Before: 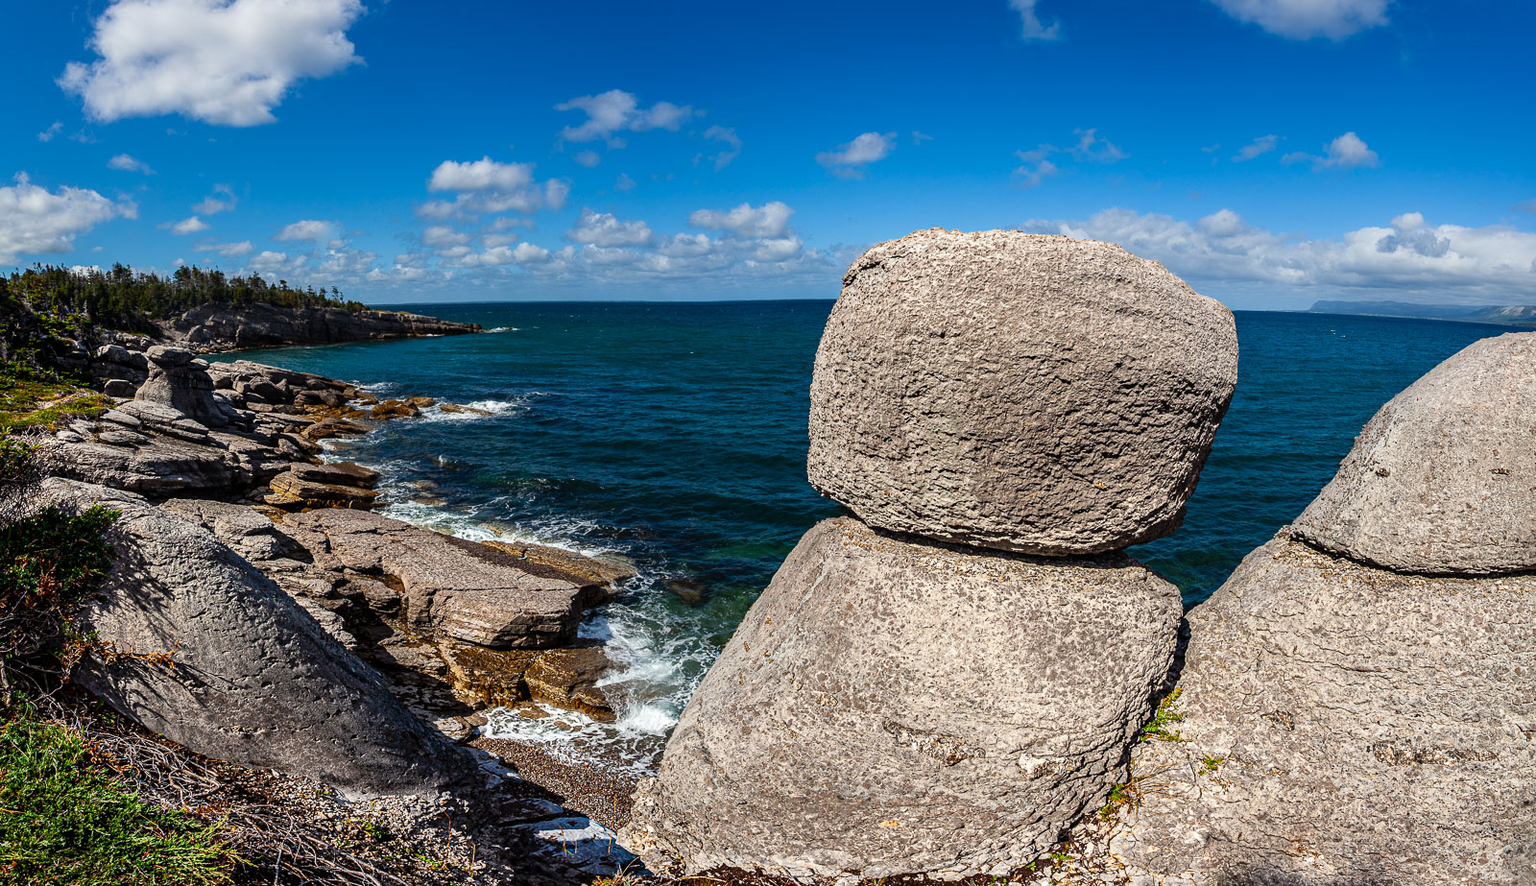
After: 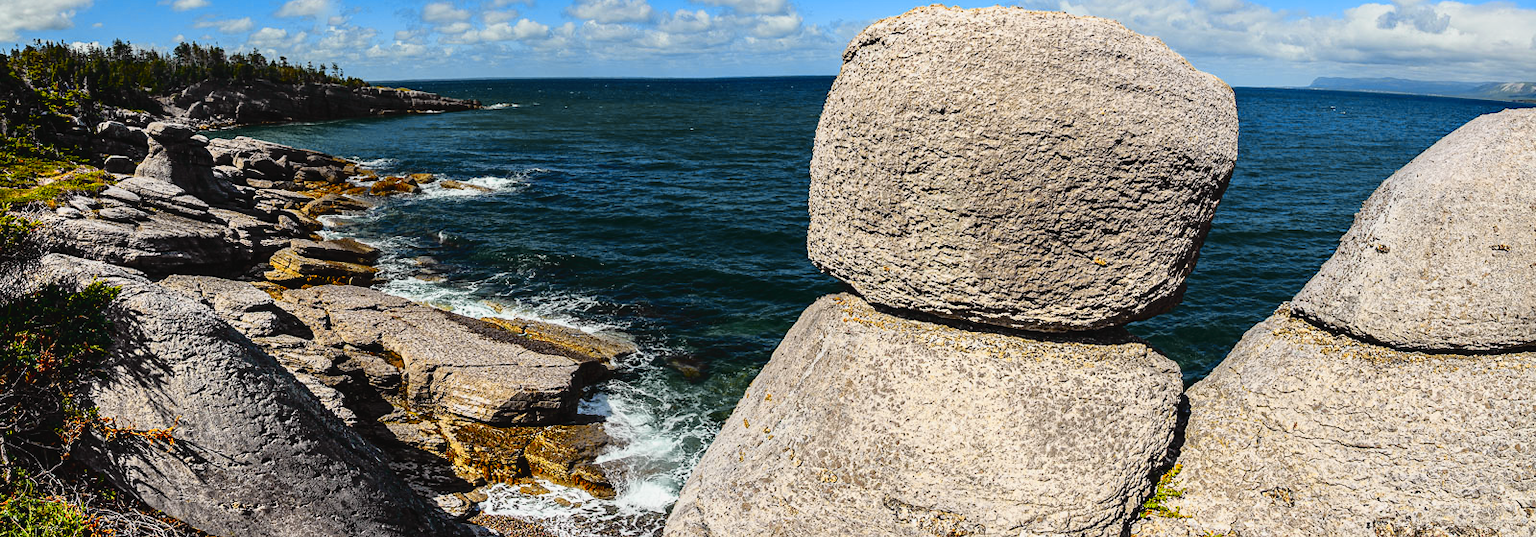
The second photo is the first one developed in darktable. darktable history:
tone curve: curves: ch0 [(0, 0.029) (0.168, 0.142) (0.359, 0.44) (0.469, 0.544) (0.634, 0.722) (0.858, 0.903) (1, 0.968)]; ch1 [(0, 0) (0.437, 0.453) (0.472, 0.47) (0.502, 0.502) (0.54, 0.534) (0.57, 0.592) (0.618, 0.66) (0.699, 0.749) (0.859, 0.919) (1, 1)]; ch2 [(0, 0) (0.33, 0.301) (0.421, 0.443) (0.476, 0.498) (0.505, 0.503) (0.547, 0.557) (0.586, 0.634) (0.608, 0.676) (1, 1)], color space Lab, independent channels, preserve colors none
crop and rotate: top 25.357%, bottom 13.942%
